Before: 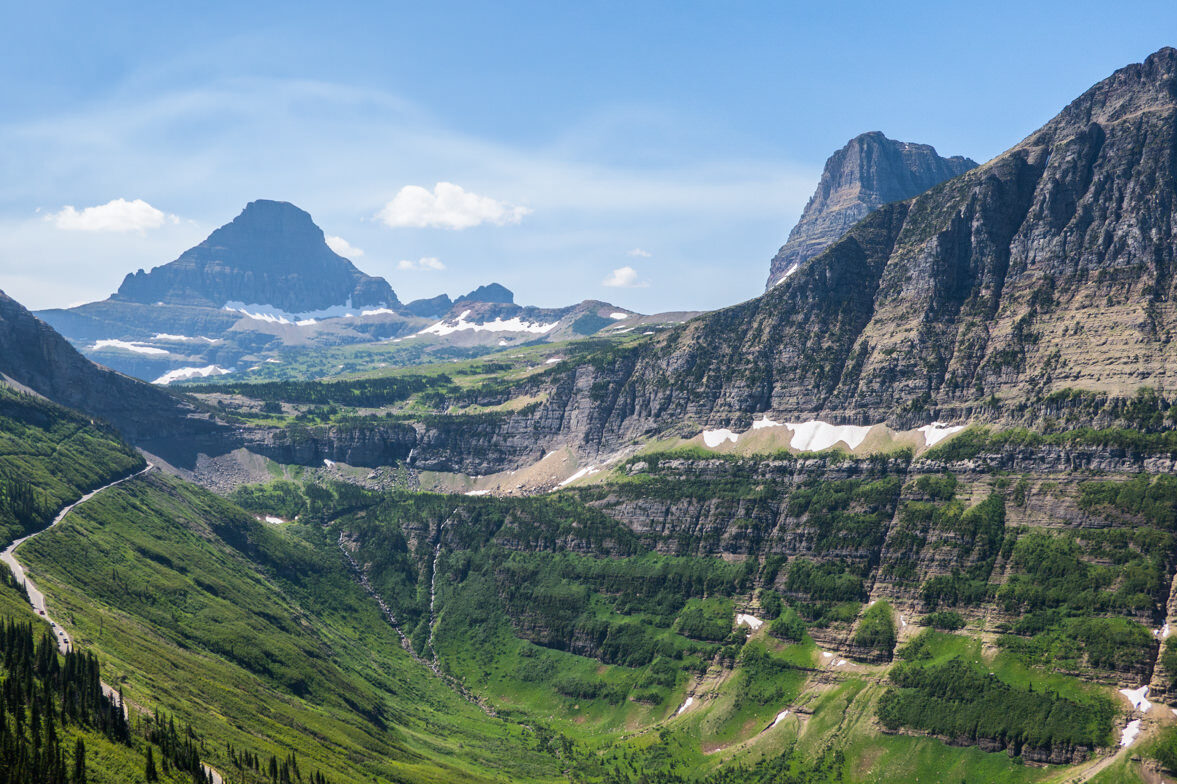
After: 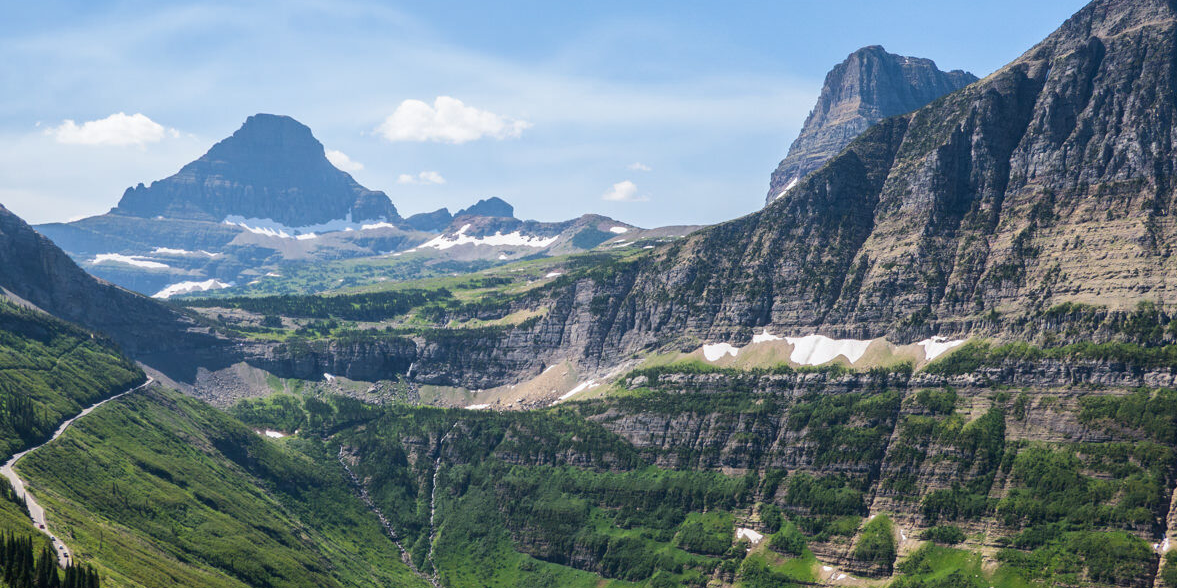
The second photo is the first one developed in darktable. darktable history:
crop: top 11.043%, bottom 13.871%
